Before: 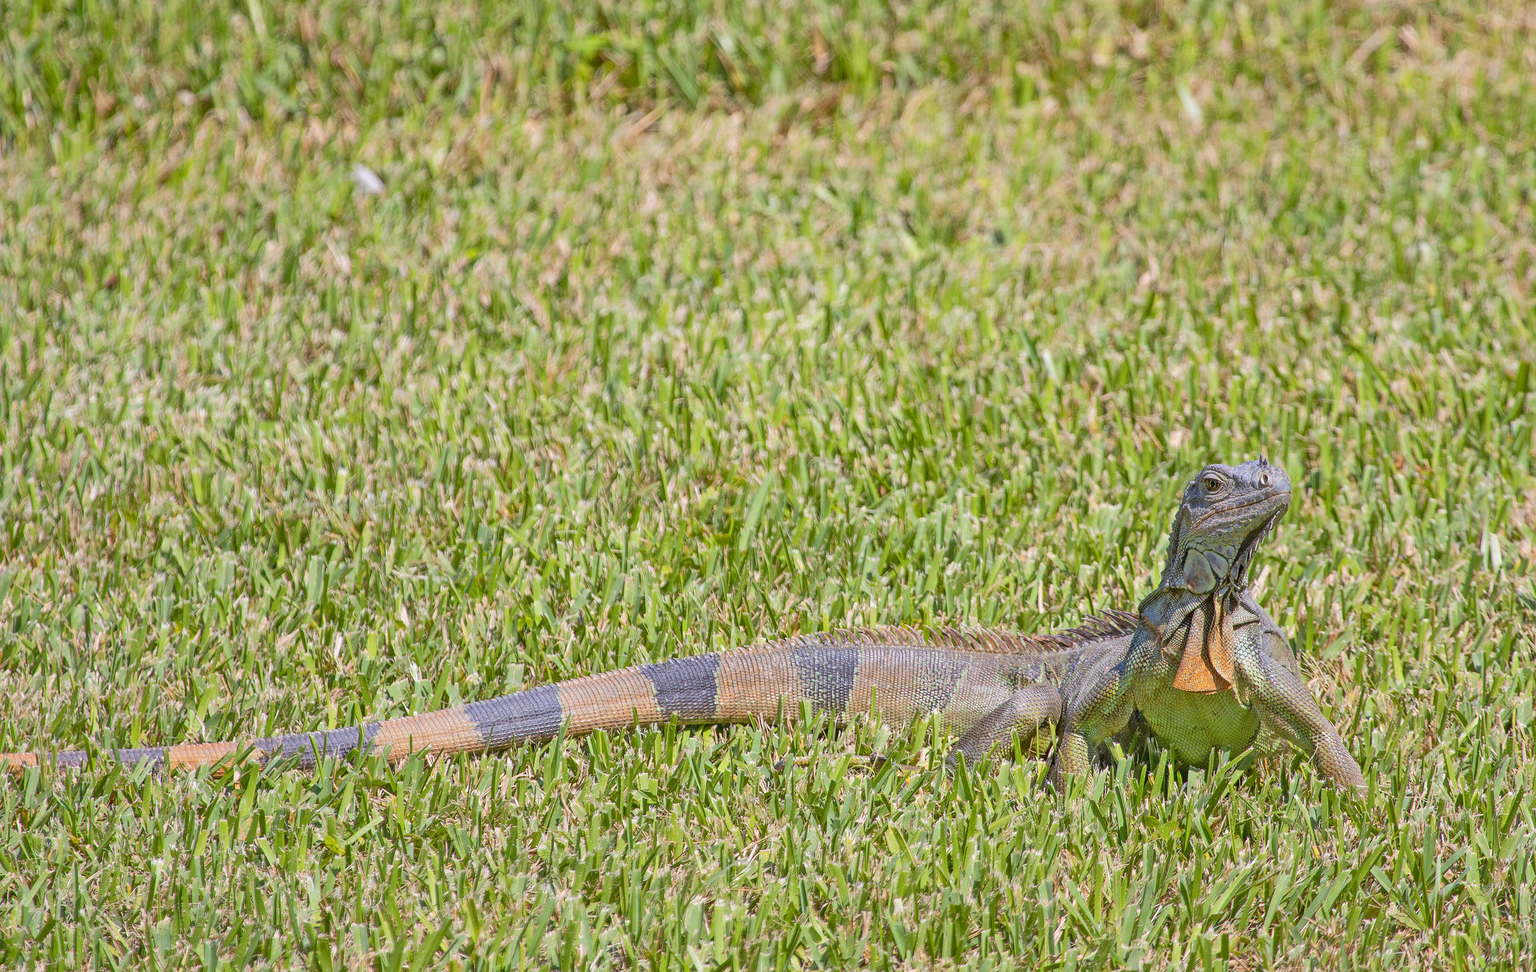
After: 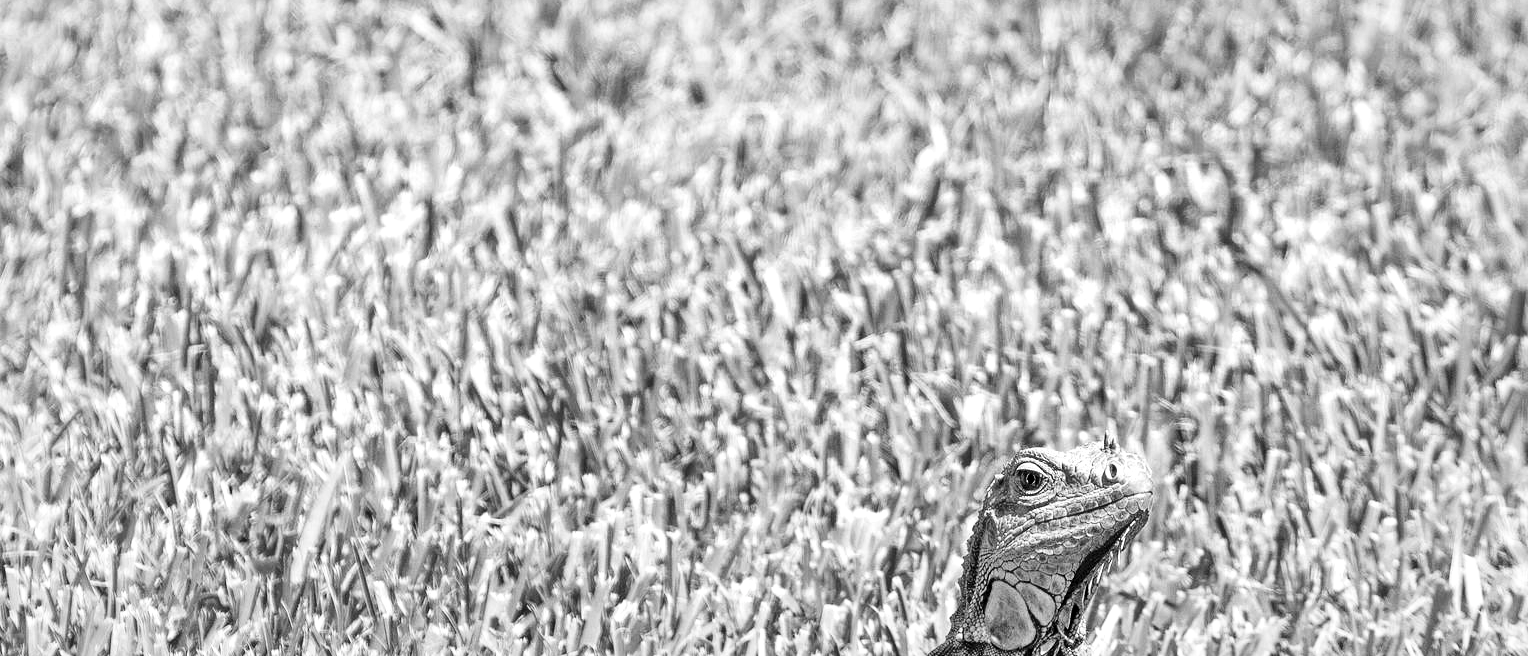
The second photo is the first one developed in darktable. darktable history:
crop: left 36.005%, top 18.293%, right 0.31%, bottom 38.444%
local contrast: mode bilateral grid, contrast 100, coarseness 100, detail 165%, midtone range 0.2
color balance rgb: linear chroma grading › shadows 32%, linear chroma grading › global chroma -2%, linear chroma grading › mid-tones 4%, perceptual saturation grading › global saturation -2%, perceptual saturation grading › highlights -8%, perceptual saturation grading › mid-tones 8%, perceptual saturation grading › shadows 4%, perceptual brilliance grading › highlights 8%, perceptual brilliance grading › mid-tones 4%, perceptual brilliance grading › shadows 2%, global vibrance 16%, saturation formula JzAzBz (2021)
color calibration: output gray [0.21, 0.42, 0.37, 0], gray › normalize channels true, illuminant same as pipeline (D50), adaptation XYZ, x 0.346, y 0.359, gamut compression 0
color balance: mode lift, gamma, gain (sRGB), lift [0.97, 1, 1, 1], gamma [1.03, 1, 1, 1]
base curve: curves: ch0 [(0, 0) (0.028, 0.03) (0.121, 0.232) (0.46, 0.748) (0.859, 0.968) (1, 1)], preserve colors none
